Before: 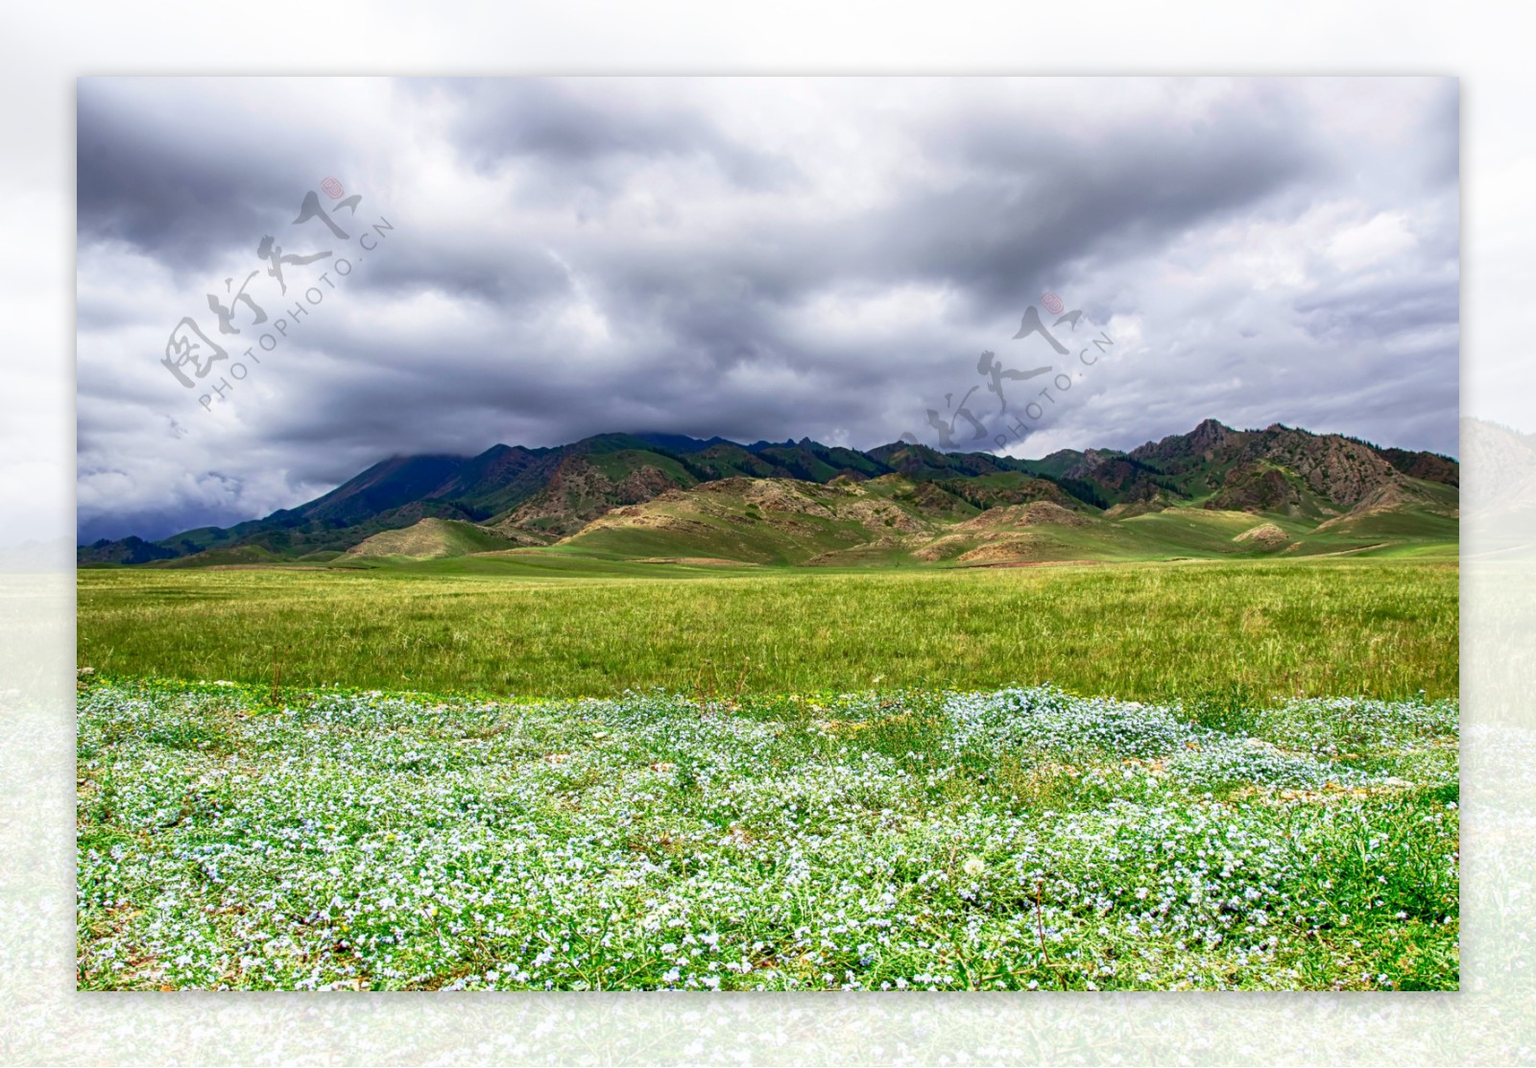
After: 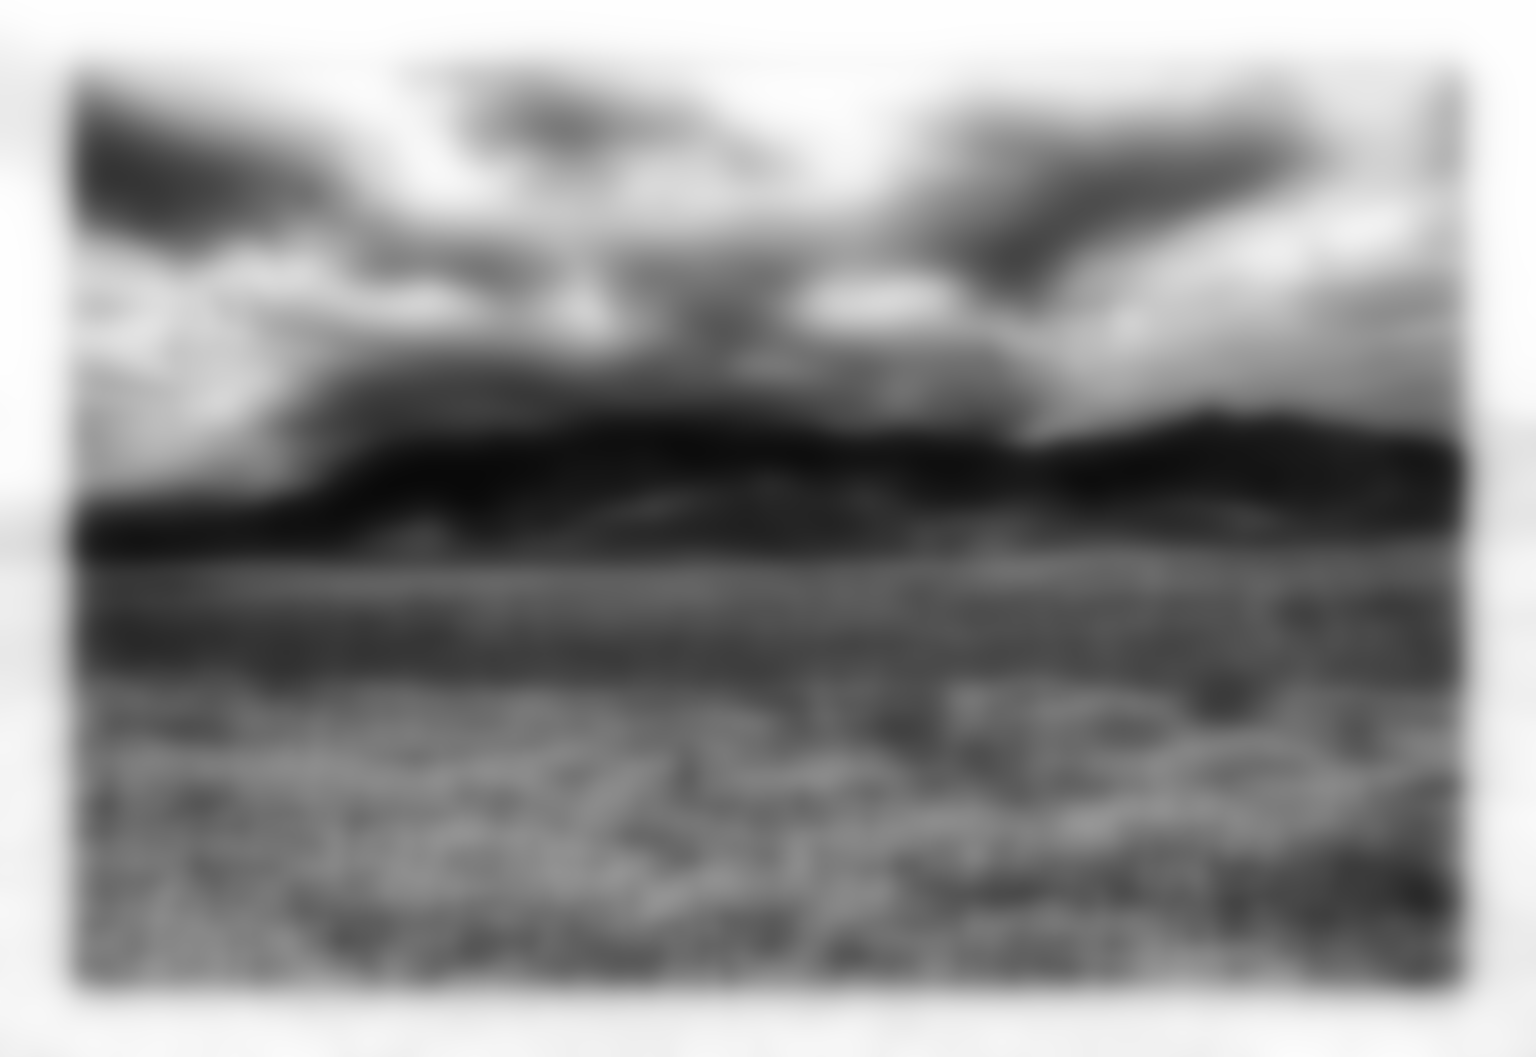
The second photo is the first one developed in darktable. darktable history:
crop: top 1.049%, right 0.001%
sharpen: amount 0.2
white balance: red 1.188, blue 1.11
contrast brightness saturation: contrast 0.09, brightness -0.59, saturation 0.17
monochrome: on, module defaults
levels: mode automatic
lowpass: radius 16, unbound 0
